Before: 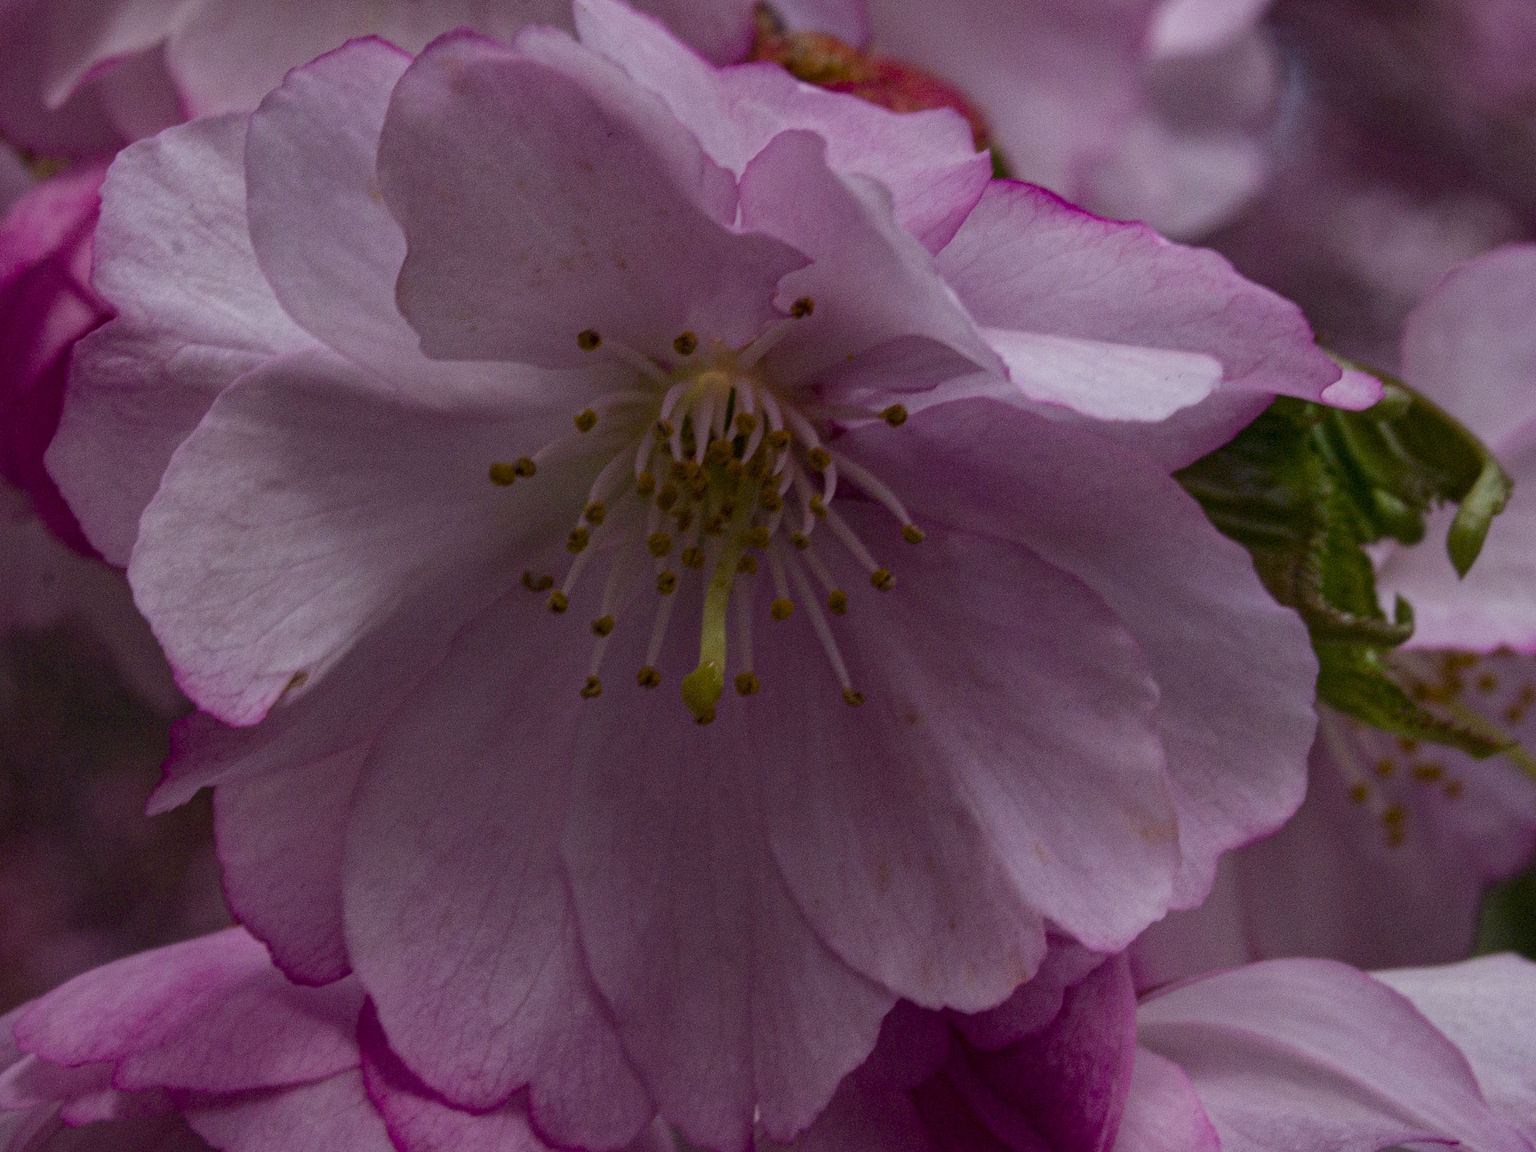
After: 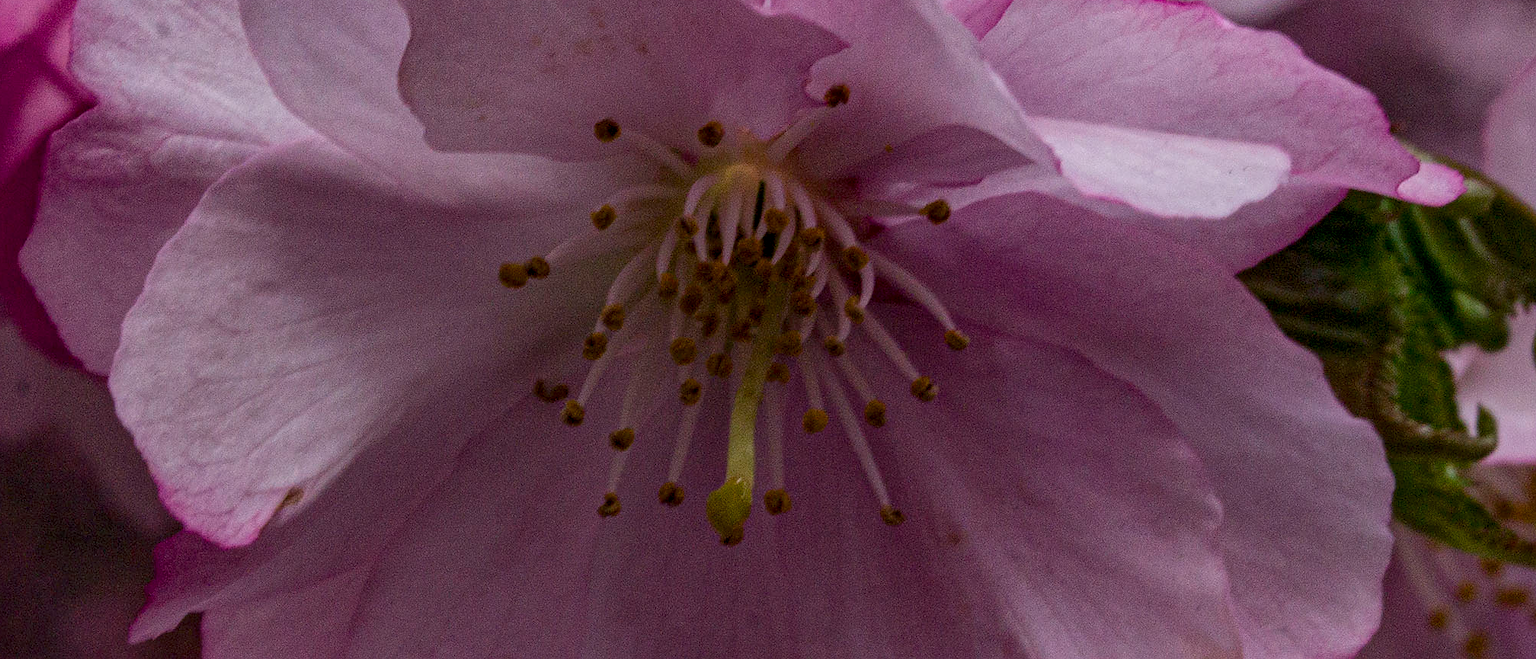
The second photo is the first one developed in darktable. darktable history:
crop: left 1.792%, top 19.081%, right 5.522%, bottom 27.899%
sharpen: radius 1.004, threshold 0.948
local contrast: on, module defaults
tone equalizer: -8 EV 0.039 EV, edges refinement/feathering 500, mask exposure compensation -1.57 EV, preserve details no
